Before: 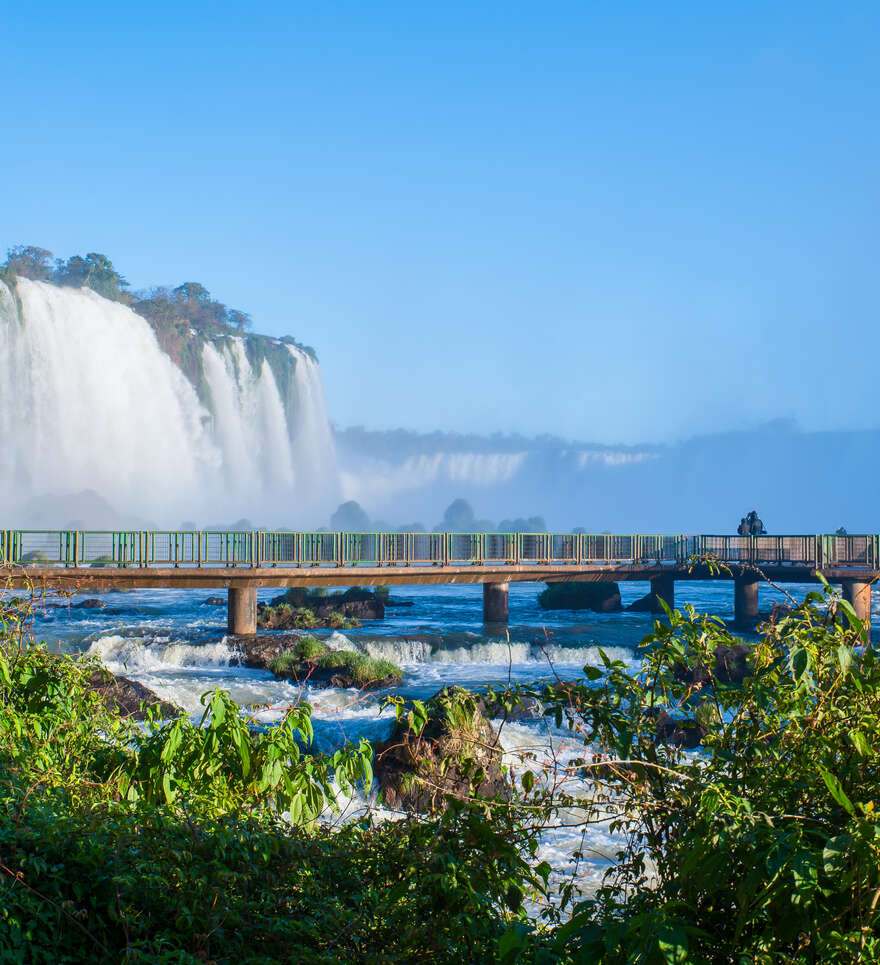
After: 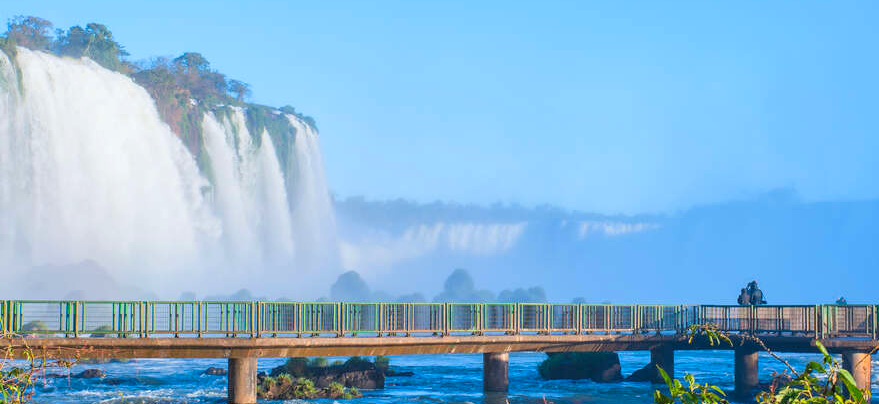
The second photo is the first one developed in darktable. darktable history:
crop and rotate: top 23.84%, bottom 34.294%
contrast brightness saturation: brightness 0.09, saturation 0.19
